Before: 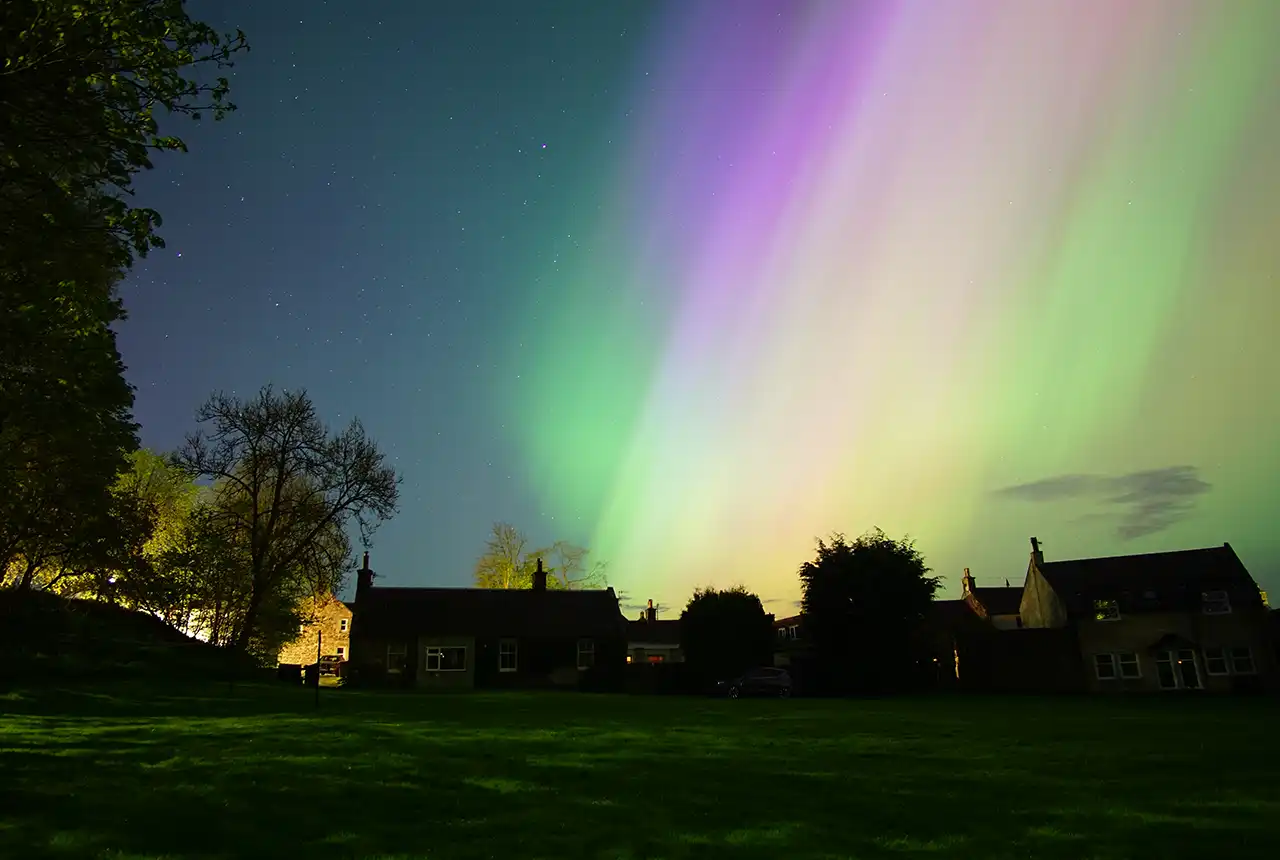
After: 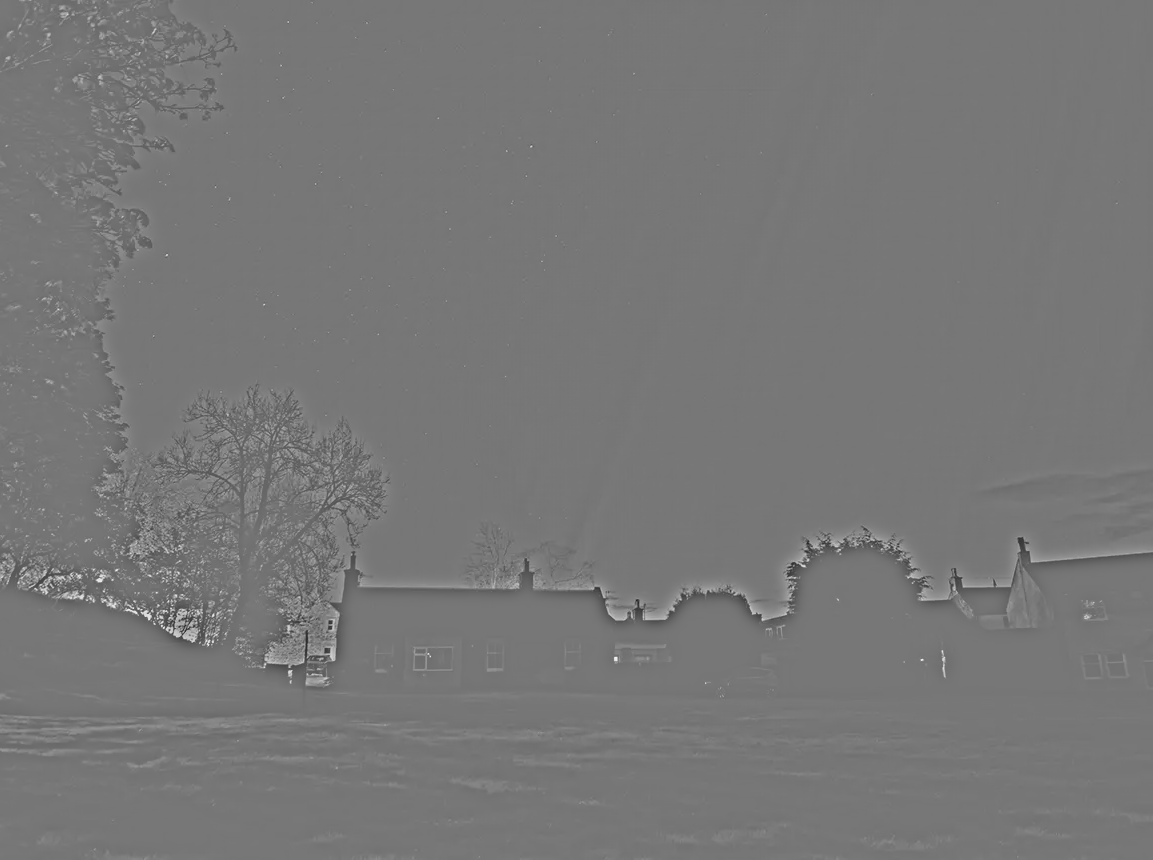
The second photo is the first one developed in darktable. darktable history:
crop and rotate: left 1.088%, right 8.807%
highpass: sharpness 25.84%, contrast boost 14.94%
graduated density: rotation -180°, offset 24.95
